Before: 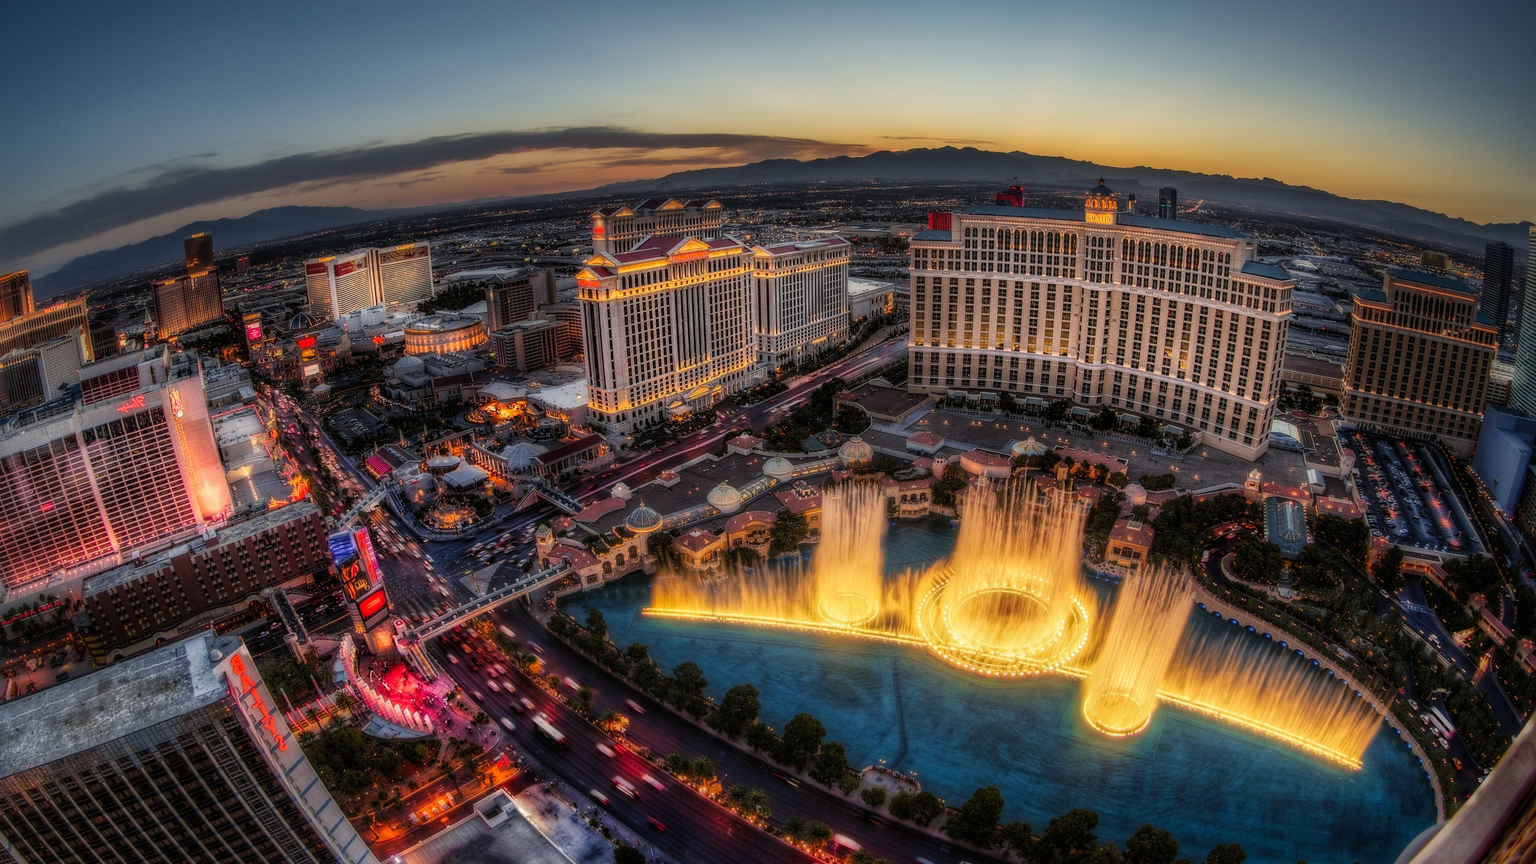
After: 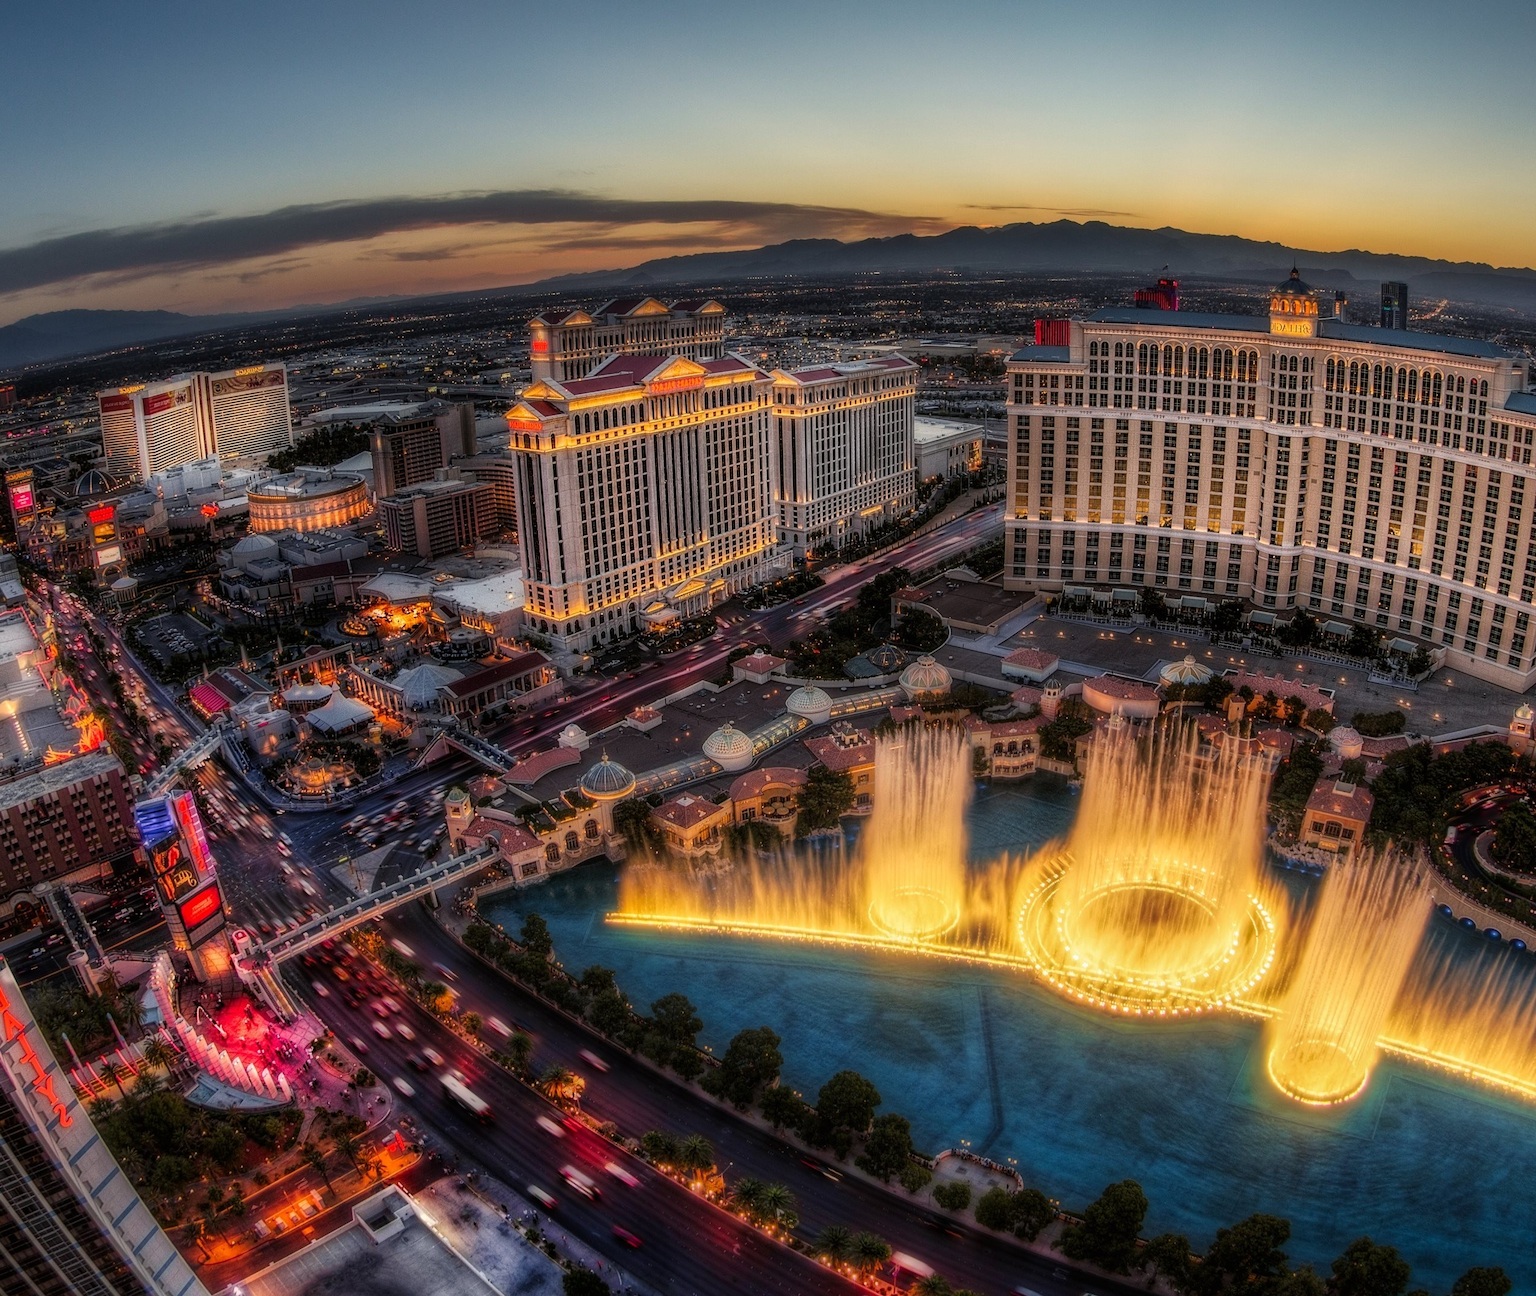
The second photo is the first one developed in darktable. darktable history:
crop and rotate: left 15.586%, right 17.786%
